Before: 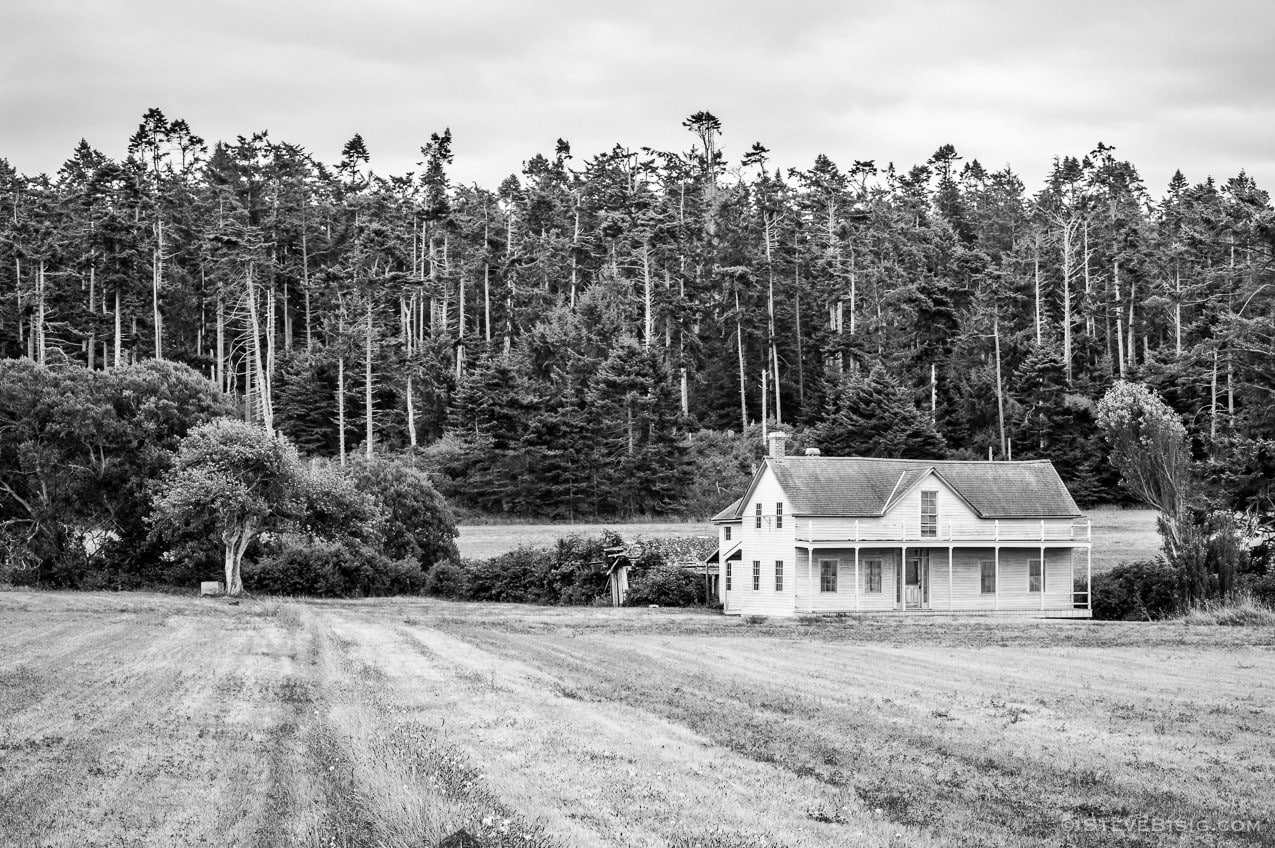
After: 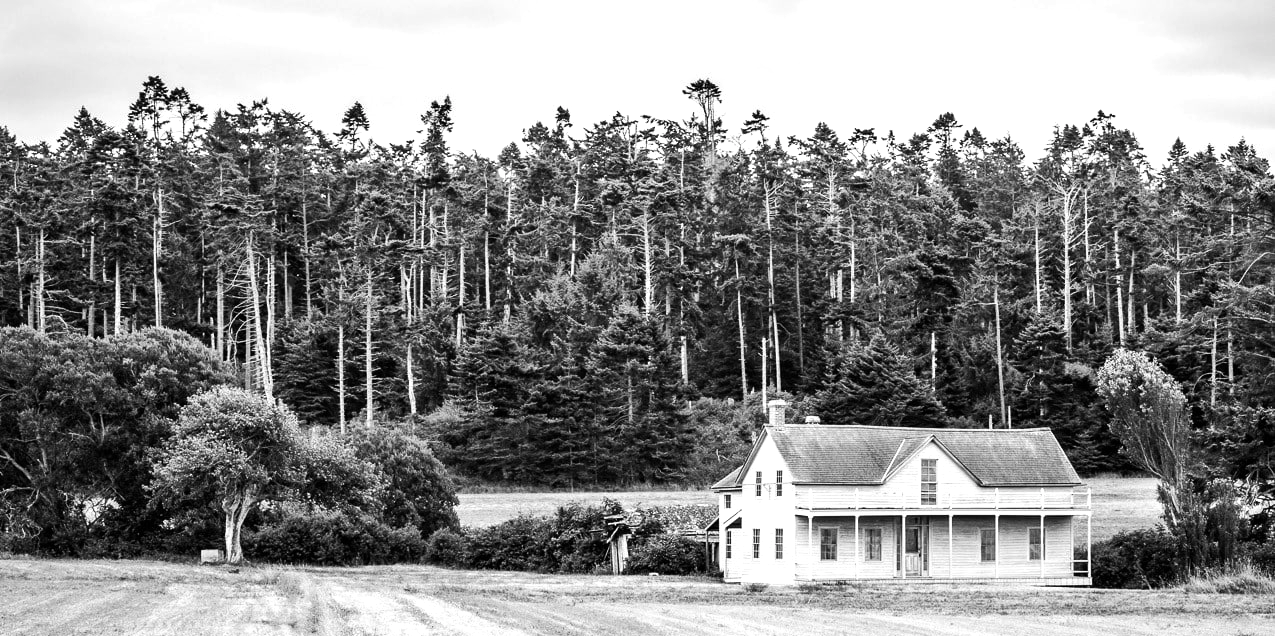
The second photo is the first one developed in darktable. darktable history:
crop: top 3.857%, bottom 21.132%
tone equalizer: -8 EV -0.417 EV, -7 EV -0.389 EV, -6 EV -0.333 EV, -5 EV -0.222 EV, -3 EV 0.222 EV, -2 EV 0.333 EV, -1 EV 0.389 EV, +0 EV 0.417 EV, edges refinement/feathering 500, mask exposure compensation -1.57 EV, preserve details no
